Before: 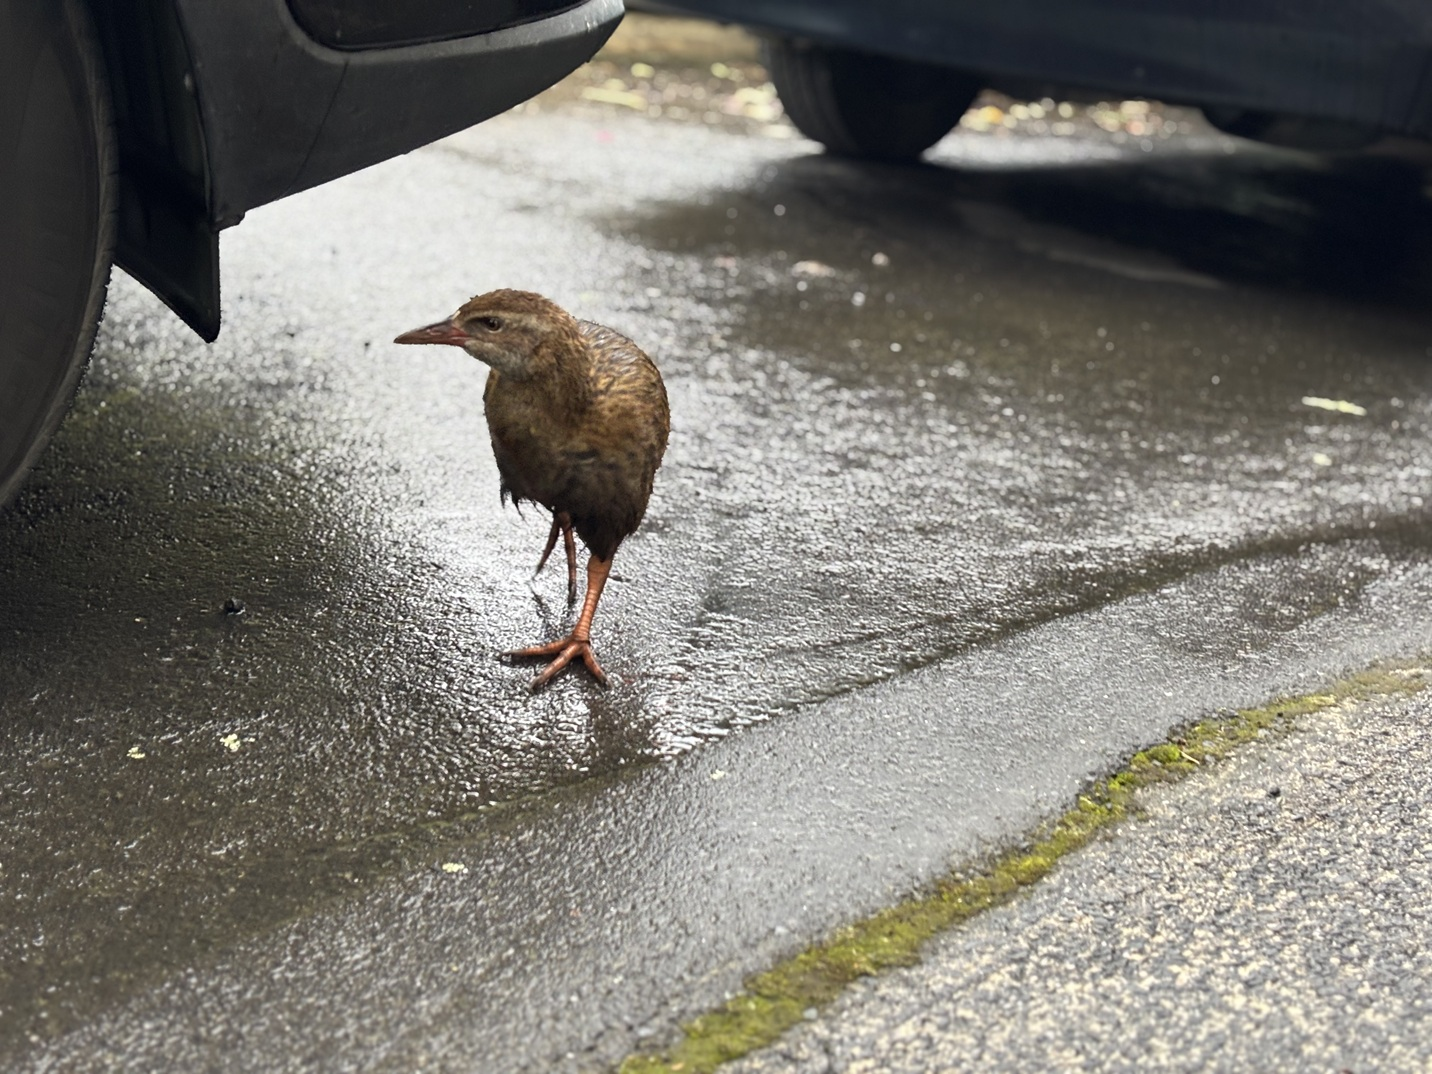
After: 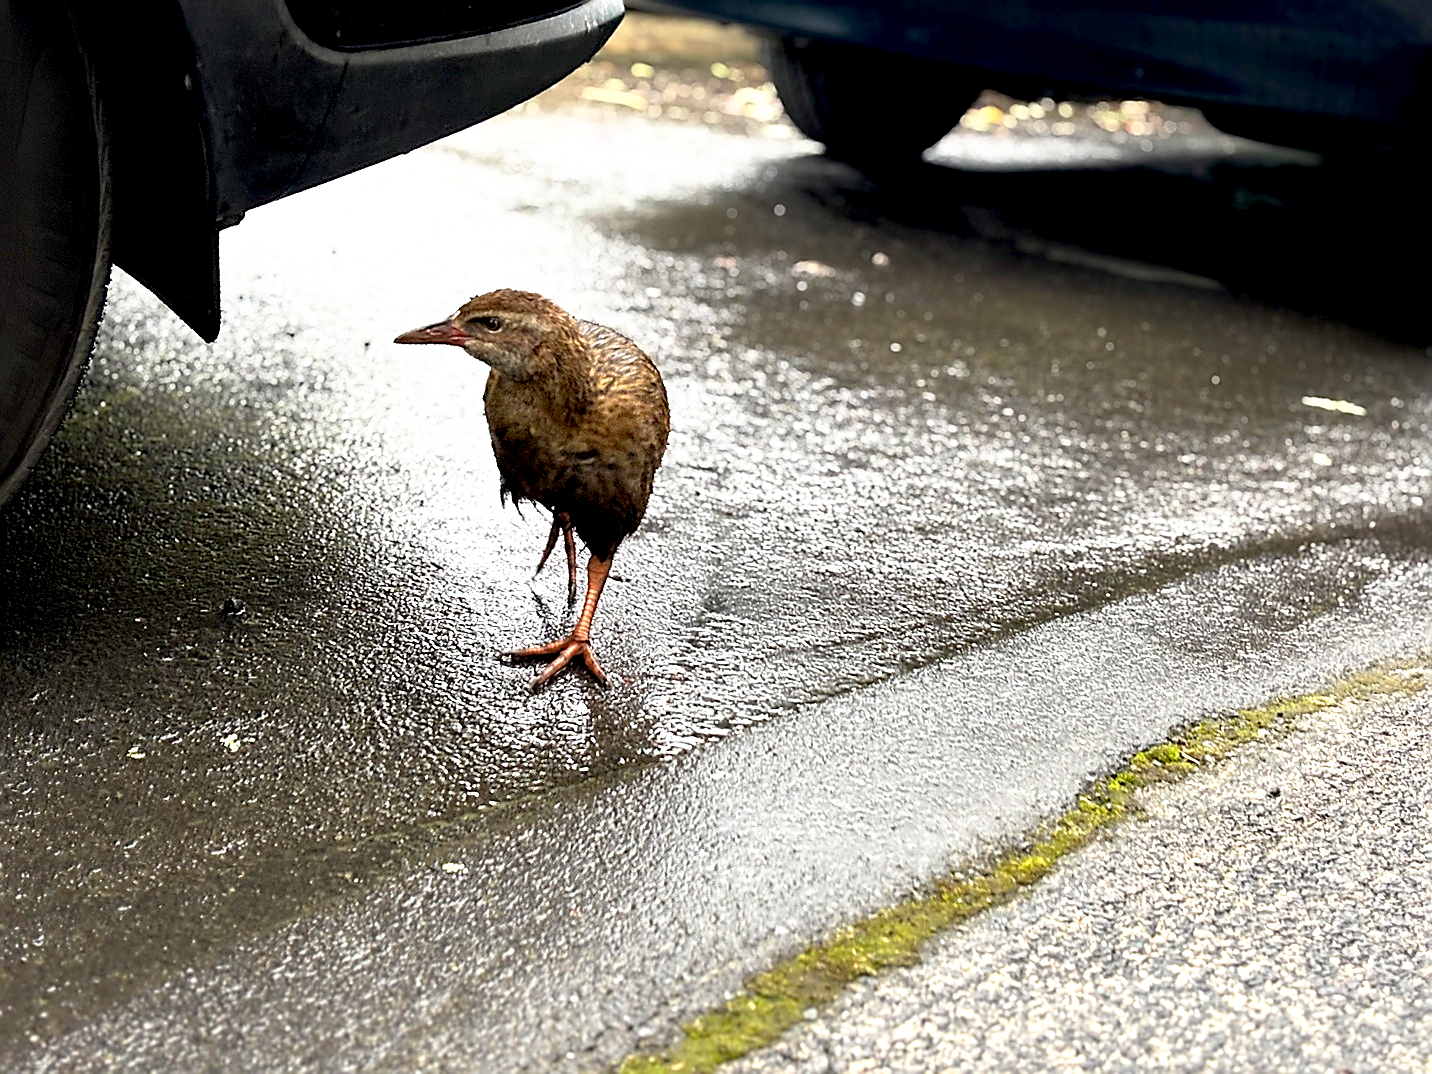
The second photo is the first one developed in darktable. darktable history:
sharpen: radius 1.393, amount 1.24, threshold 0.775
tone equalizer: -8 EV -0.42 EV, -7 EV -0.356 EV, -6 EV -0.364 EV, -5 EV -0.248 EV, -3 EV 0.233 EV, -2 EV 0.323 EV, -1 EV 0.406 EV, +0 EV 0.404 EV
base curve: curves: ch0 [(0.017, 0) (0.425, 0.441) (0.844, 0.933) (1, 1)], preserve colors none
